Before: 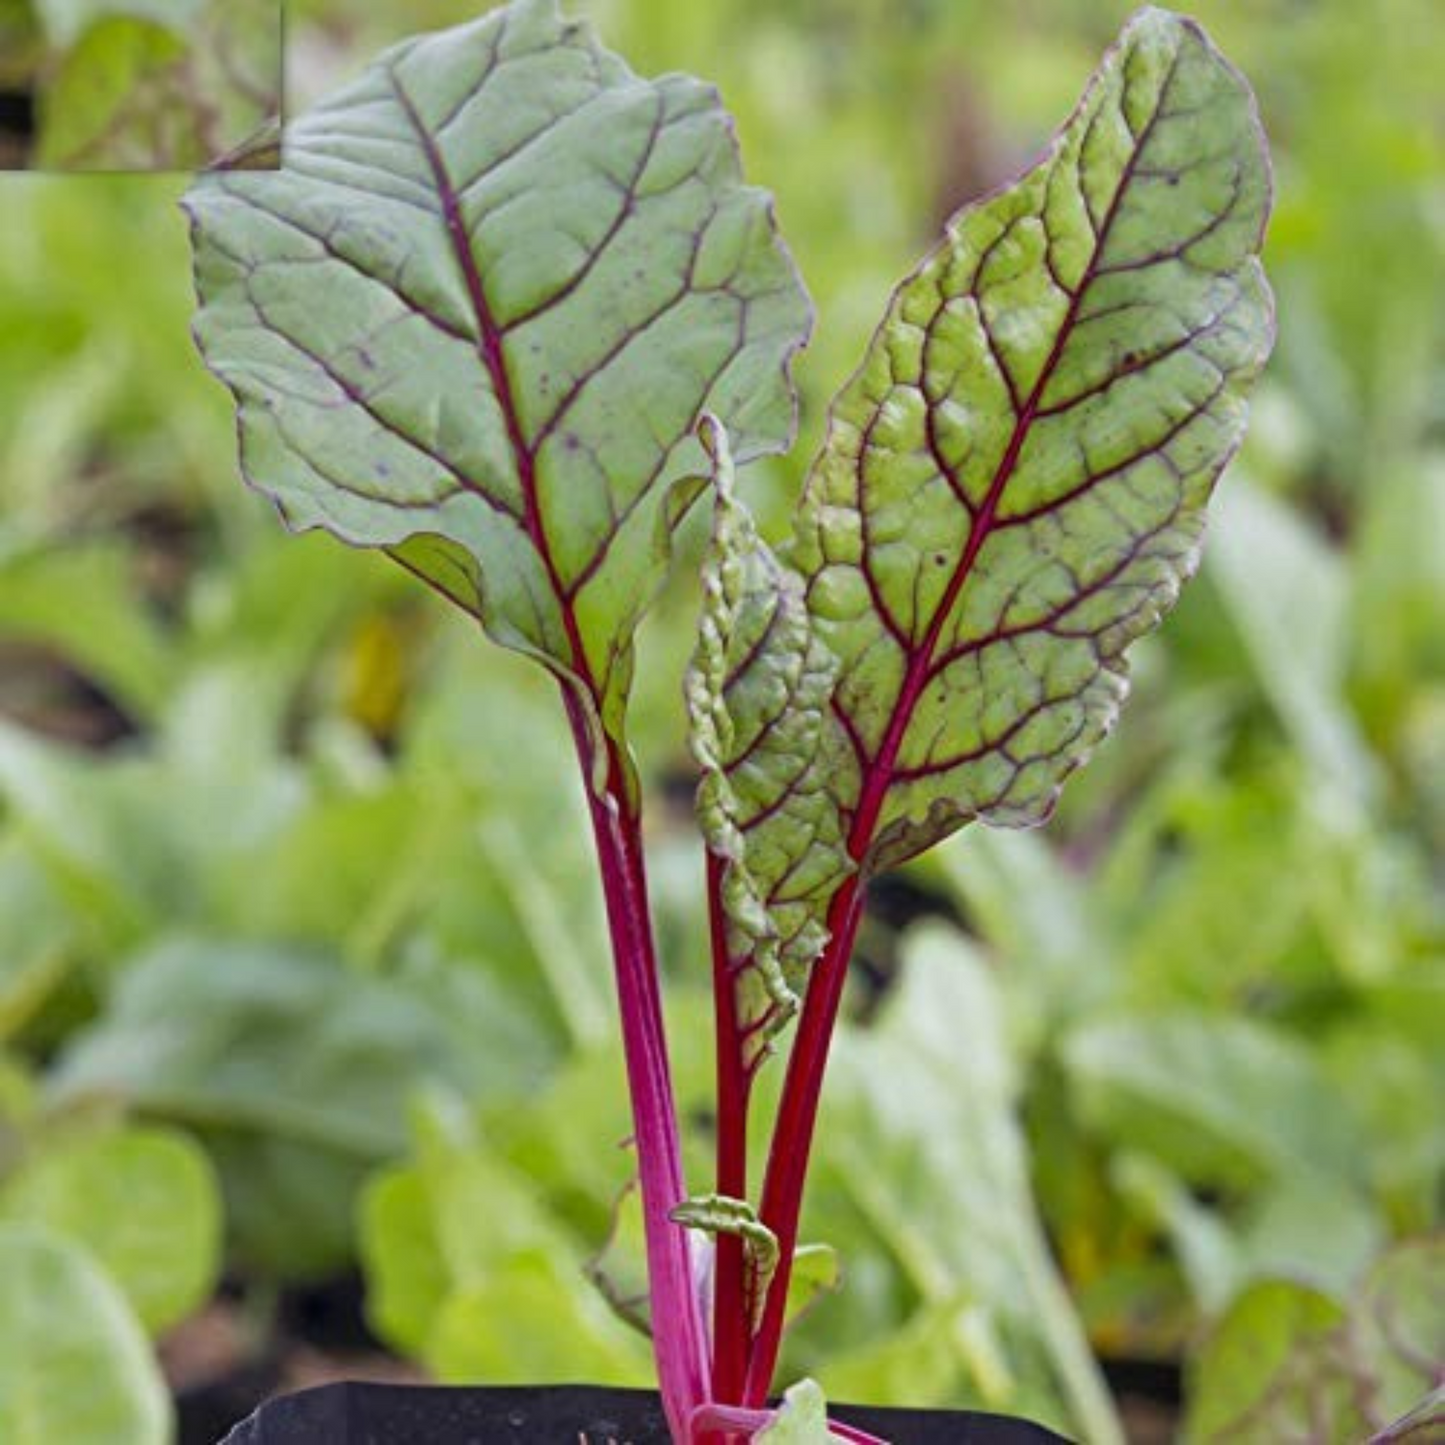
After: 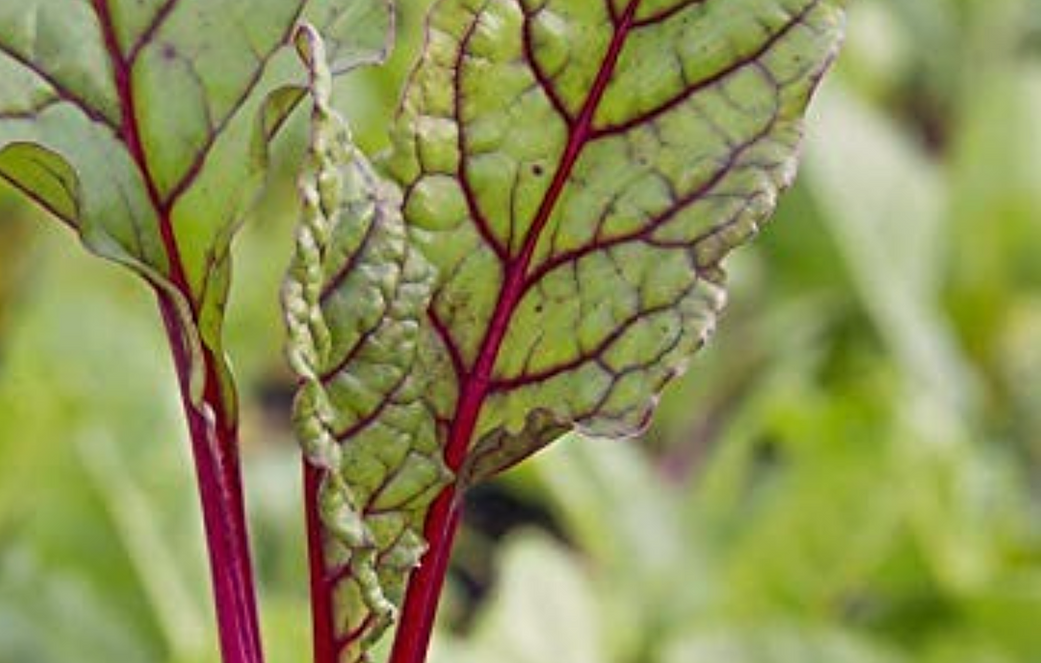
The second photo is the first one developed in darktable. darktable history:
crop and rotate: left 27.938%, top 27.046%, bottom 27.046%
white balance: red 1.045, blue 0.932
sharpen: on, module defaults
